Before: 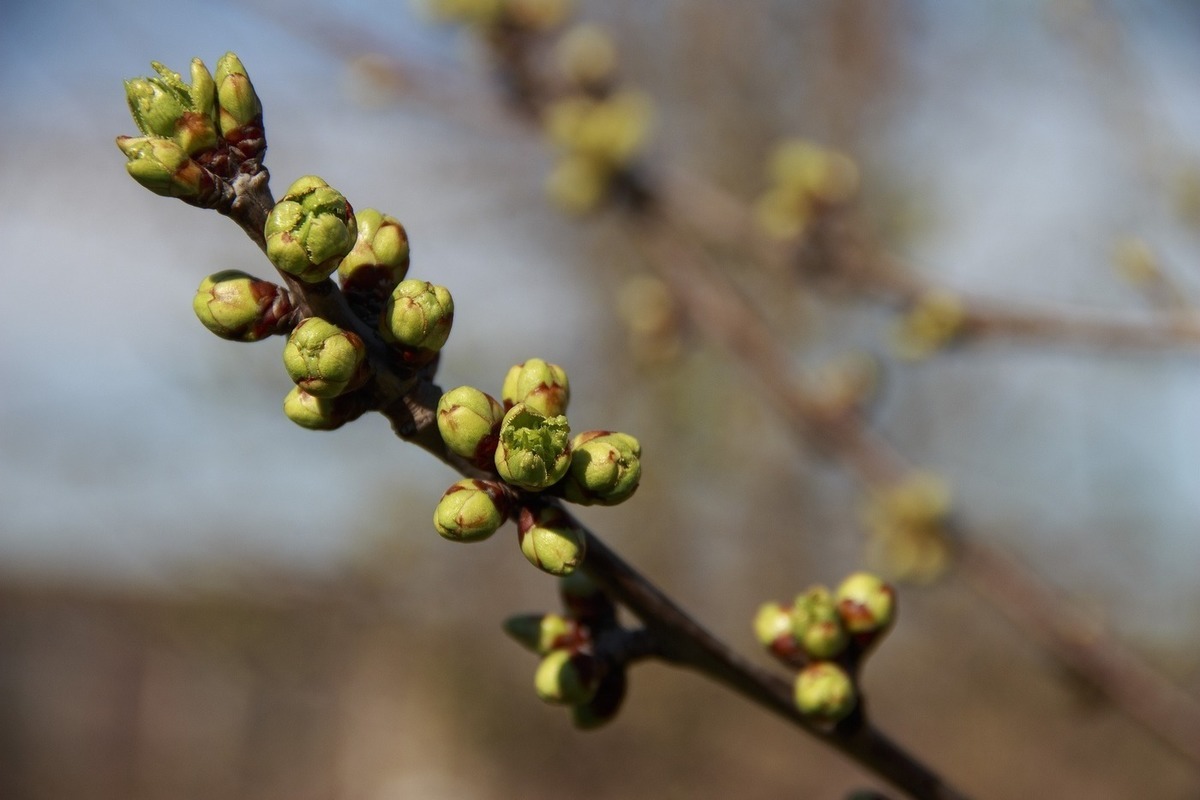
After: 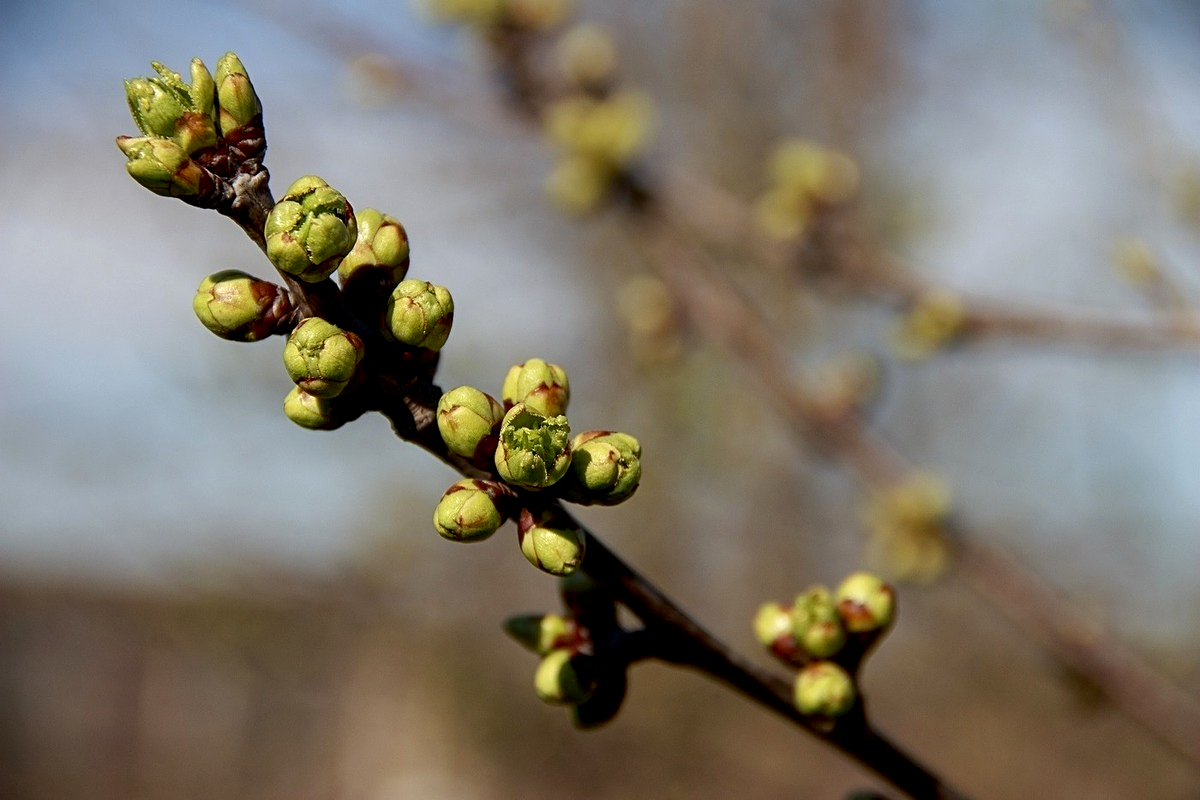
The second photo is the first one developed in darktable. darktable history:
exposure: black level correction 0.009, exposure 0.122 EV, compensate exposure bias true, compensate highlight preservation false
sharpen: on, module defaults
